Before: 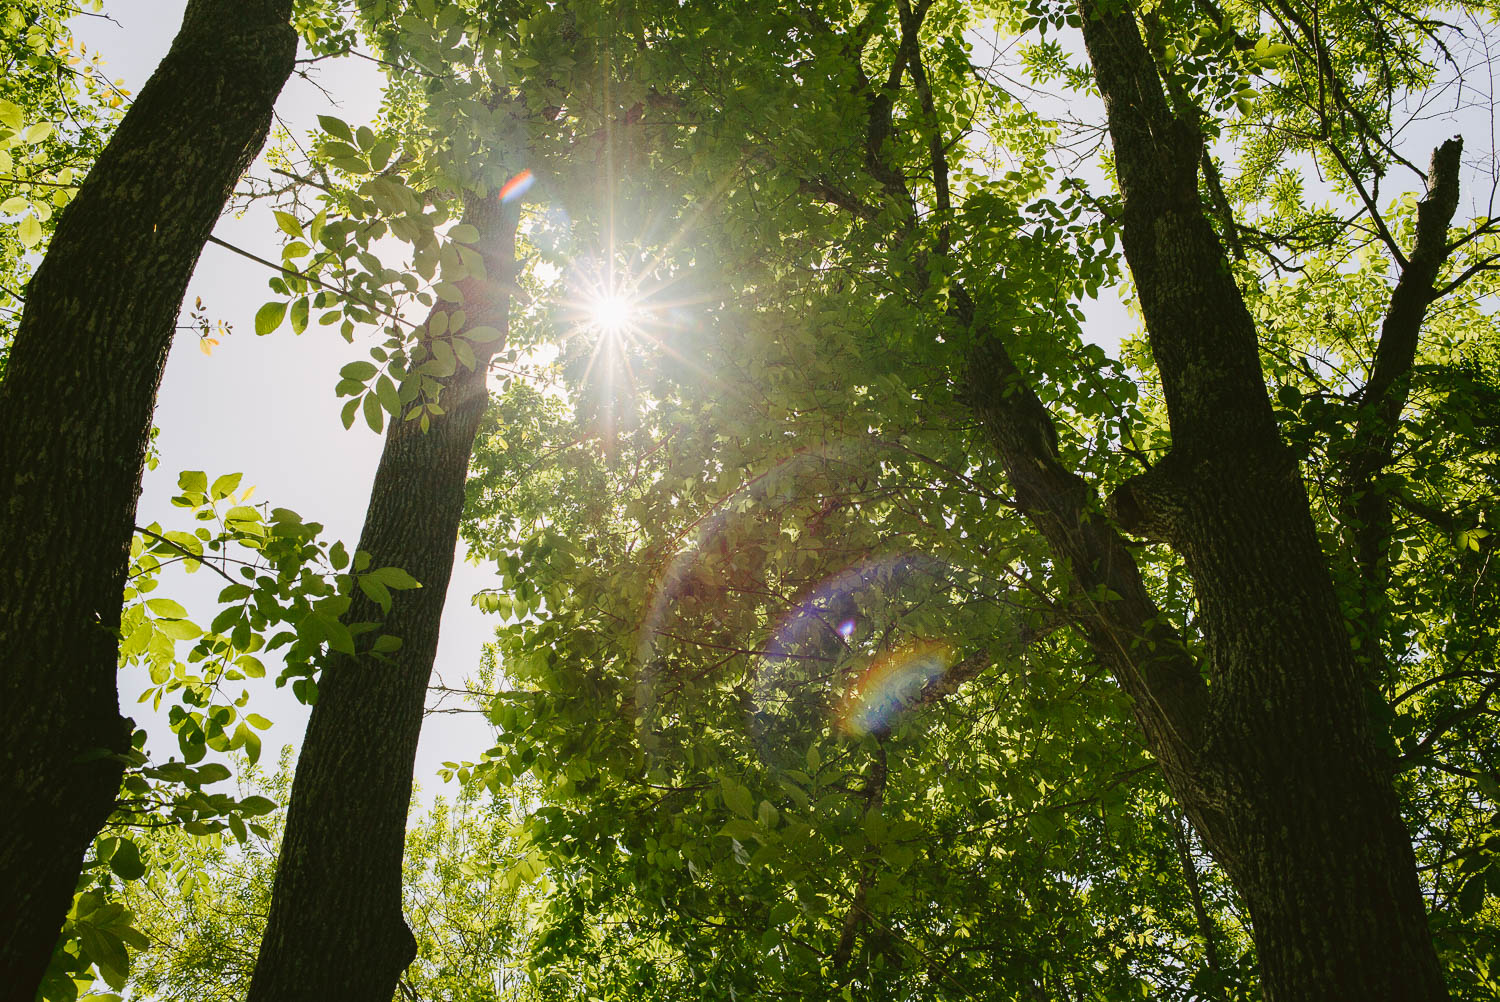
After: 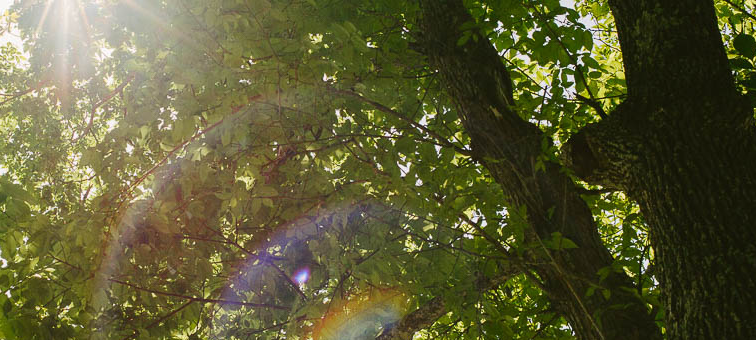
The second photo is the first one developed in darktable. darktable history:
crop: left 36.36%, top 35.223%, right 13.211%, bottom 30.817%
